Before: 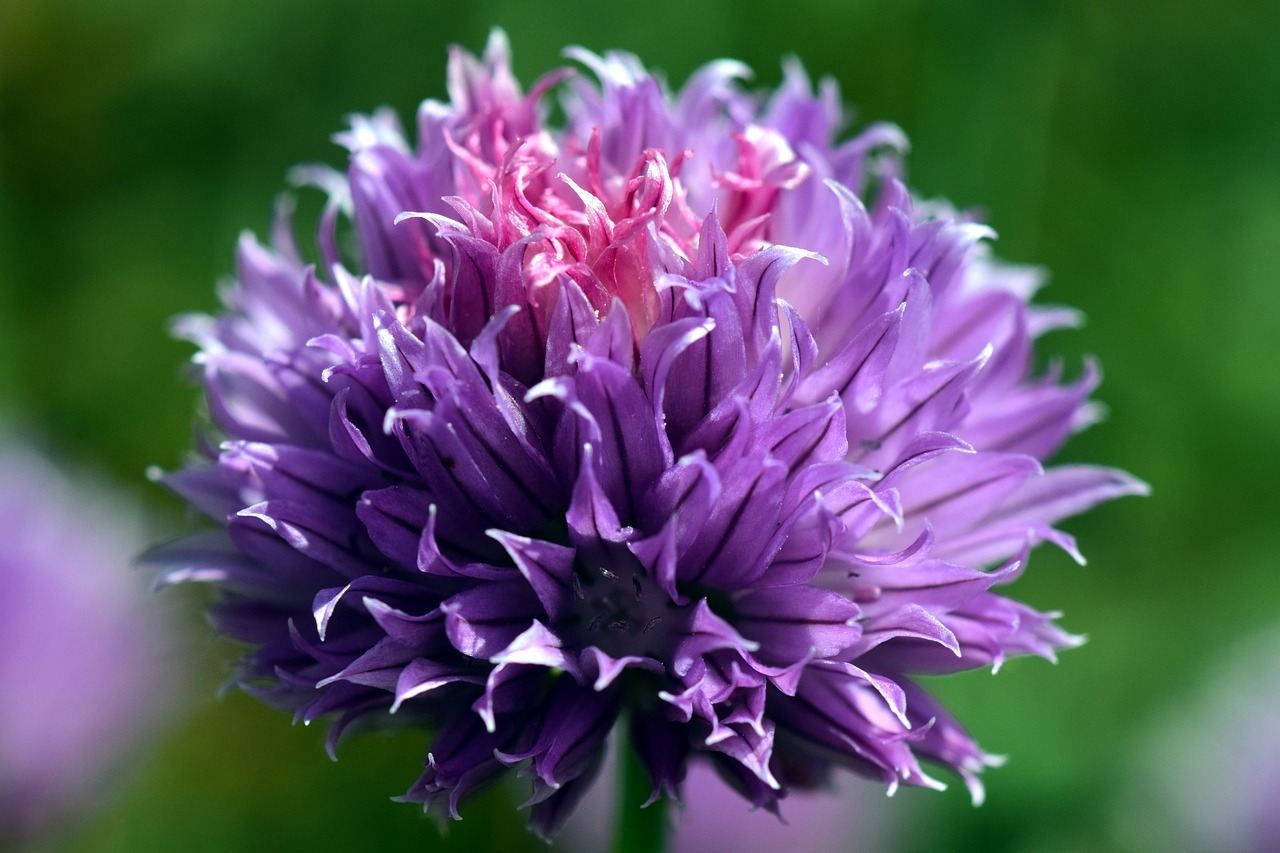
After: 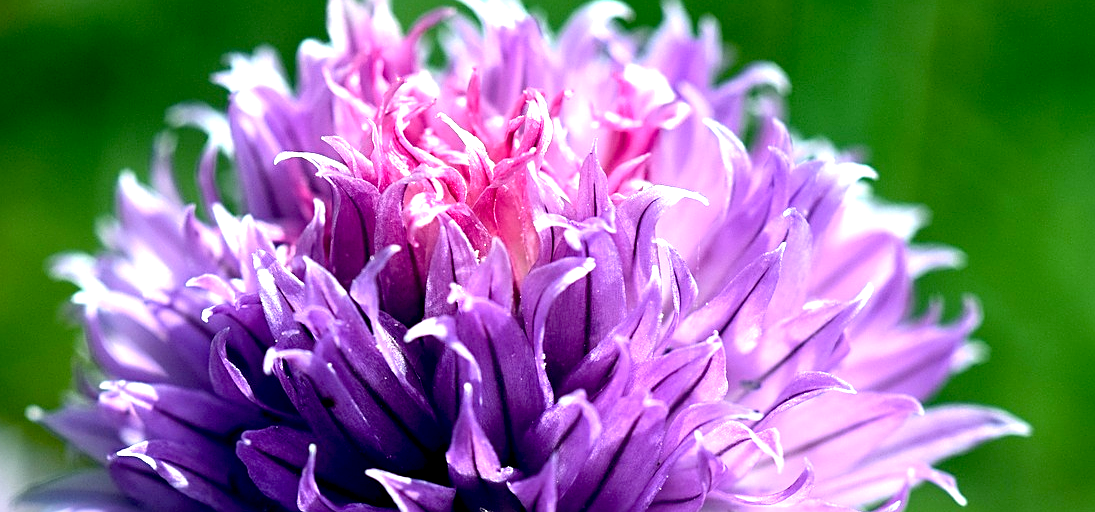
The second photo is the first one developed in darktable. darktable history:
crop and rotate: left 9.444%, top 7.111%, right 4.959%, bottom 32.793%
exposure: black level correction 0.008, exposure 0.977 EV, compensate highlight preservation false
sharpen: on, module defaults
tone equalizer: mask exposure compensation -0.509 EV
